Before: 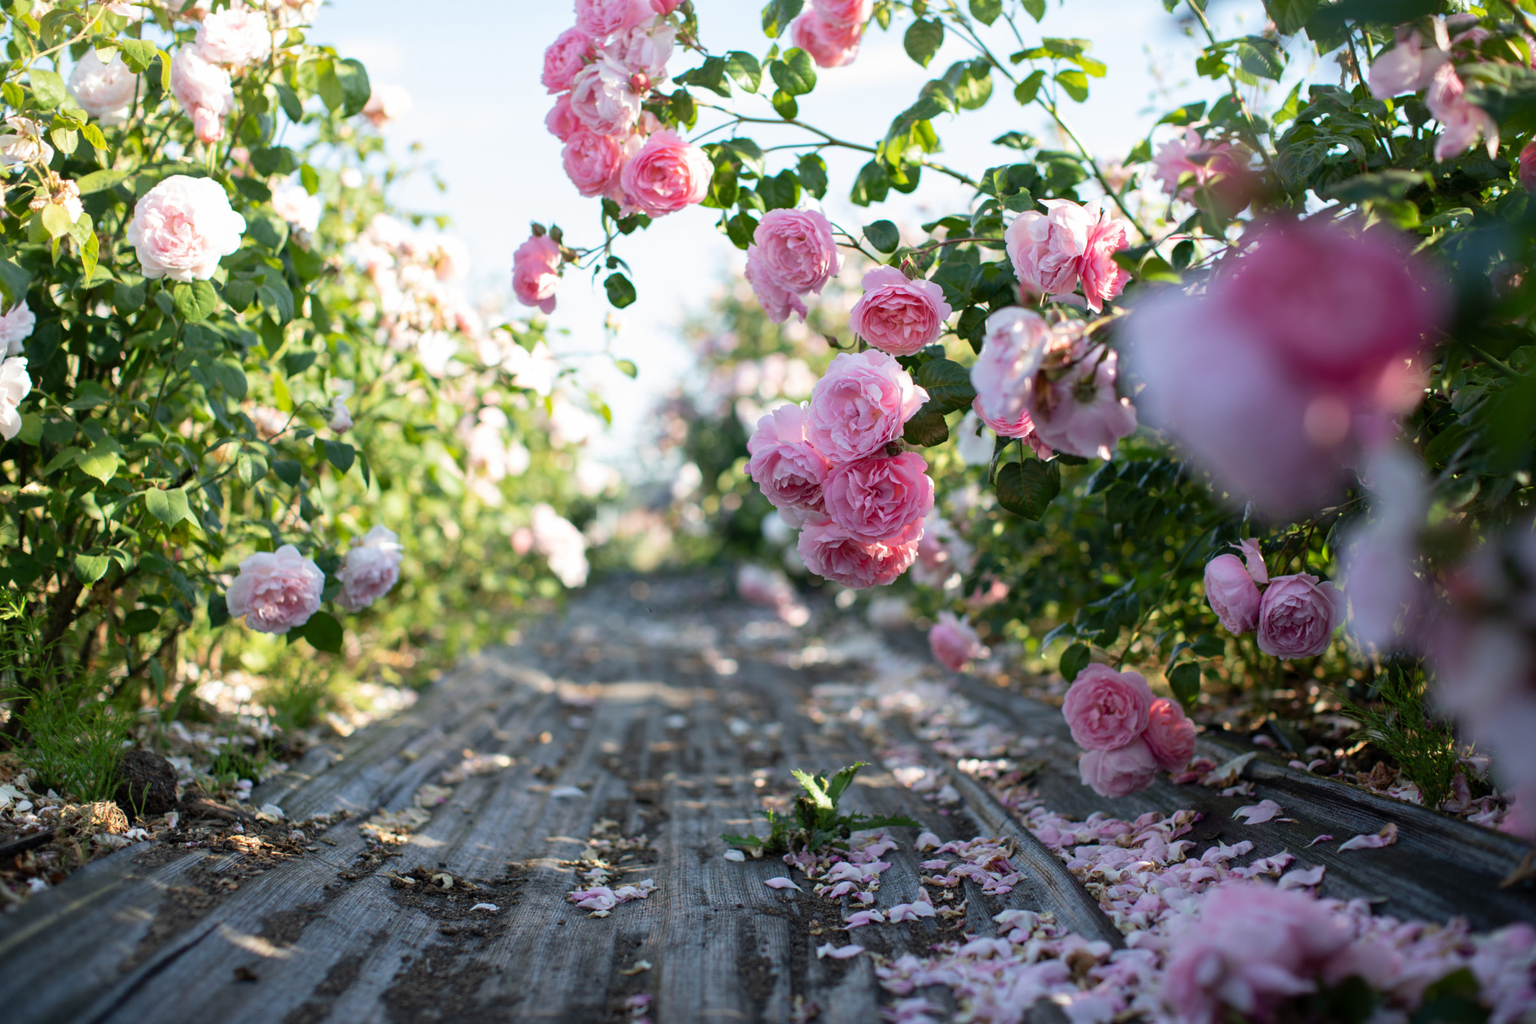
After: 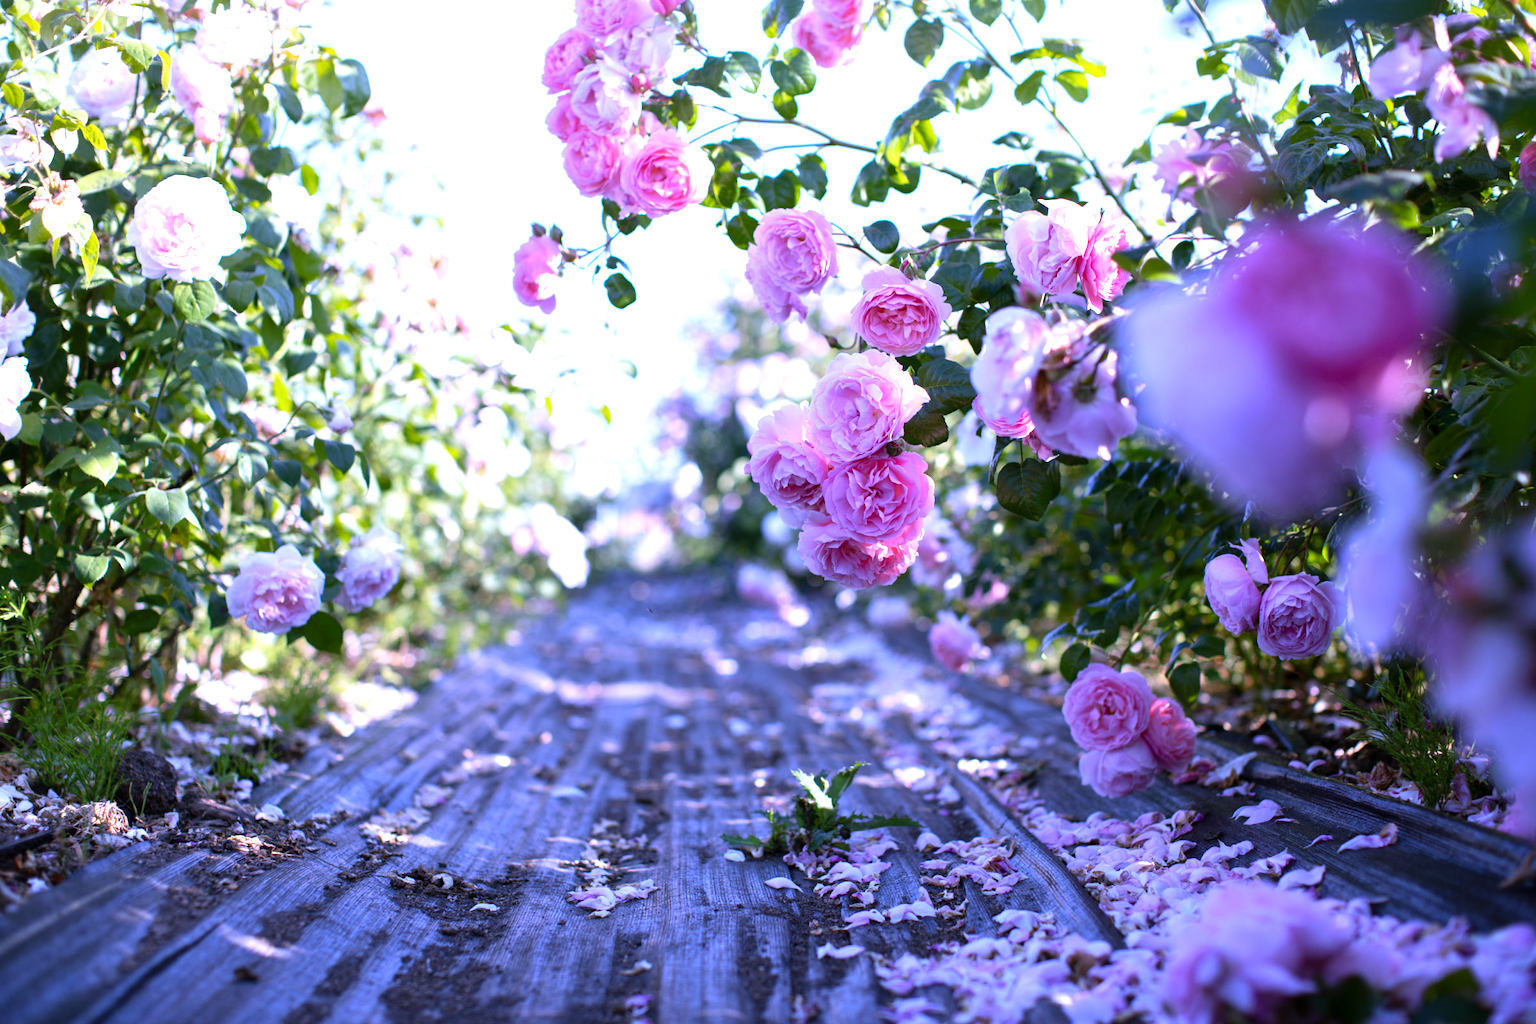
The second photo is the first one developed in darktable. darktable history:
shadows and highlights: shadows 12, white point adjustment 1.2, highlights -0.36, soften with gaussian
white balance: red 0.98, blue 1.61
contrast brightness saturation: contrast 0.03, brightness -0.04
exposure: black level correction 0, exposure 0.5 EV, compensate highlight preservation false
